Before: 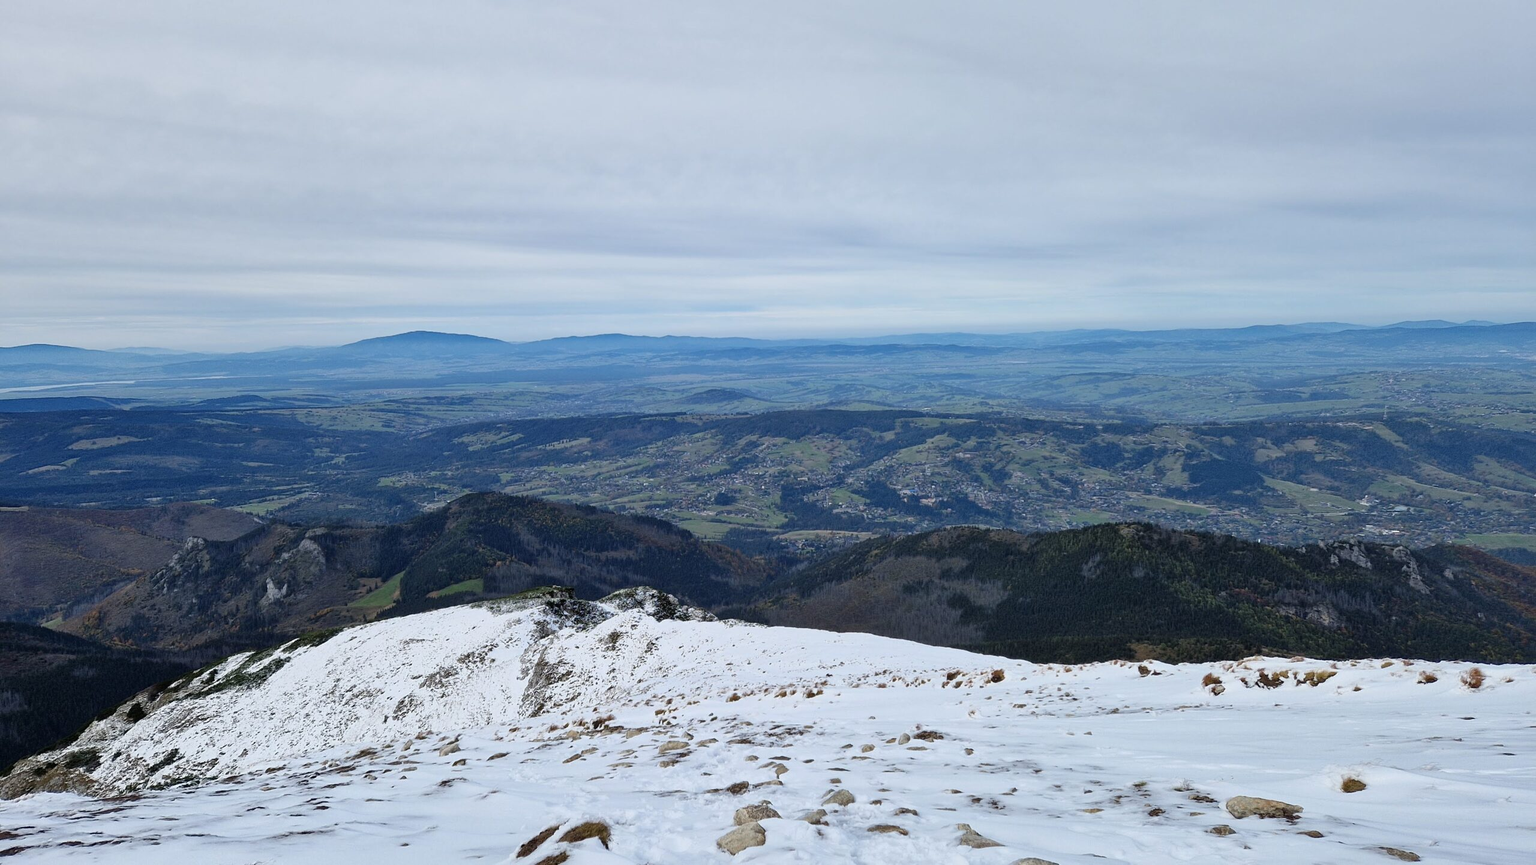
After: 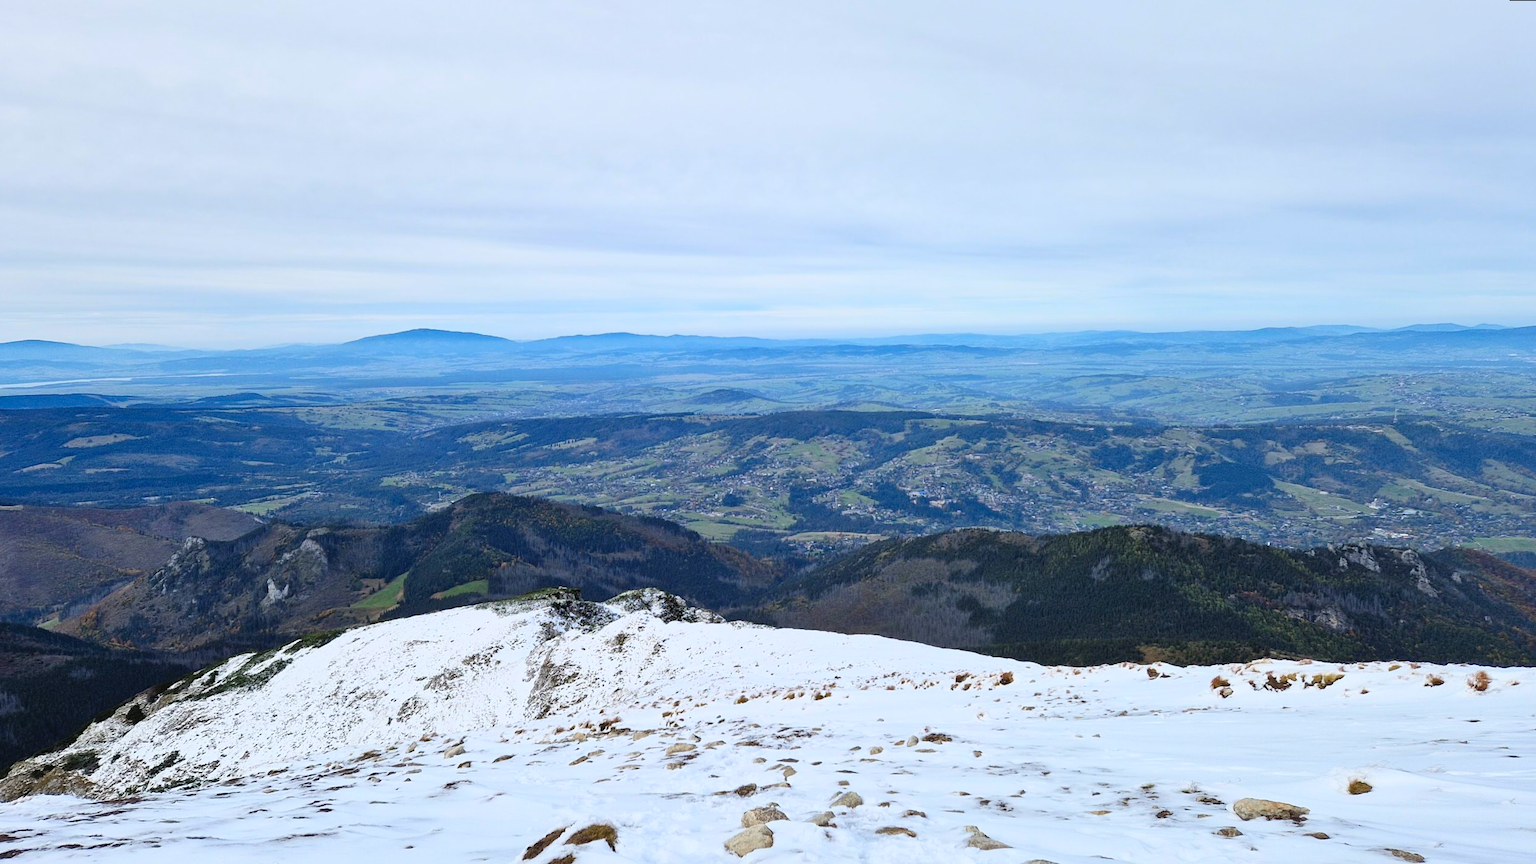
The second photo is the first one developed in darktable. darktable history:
contrast brightness saturation: contrast 0.24, brightness 0.26, saturation 0.39
base curve: curves: ch0 [(0, 0) (0.74, 0.67) (1, 1)]
rotate and perspective: rotation 0.174°, lens shift (vertical) 0.013, lens shift (horizontal) 0.019, shear 0.001, automatic cropping original format, crop left 0.007, crop right 0.991, crop top 0.016, crop bottom 0.997
